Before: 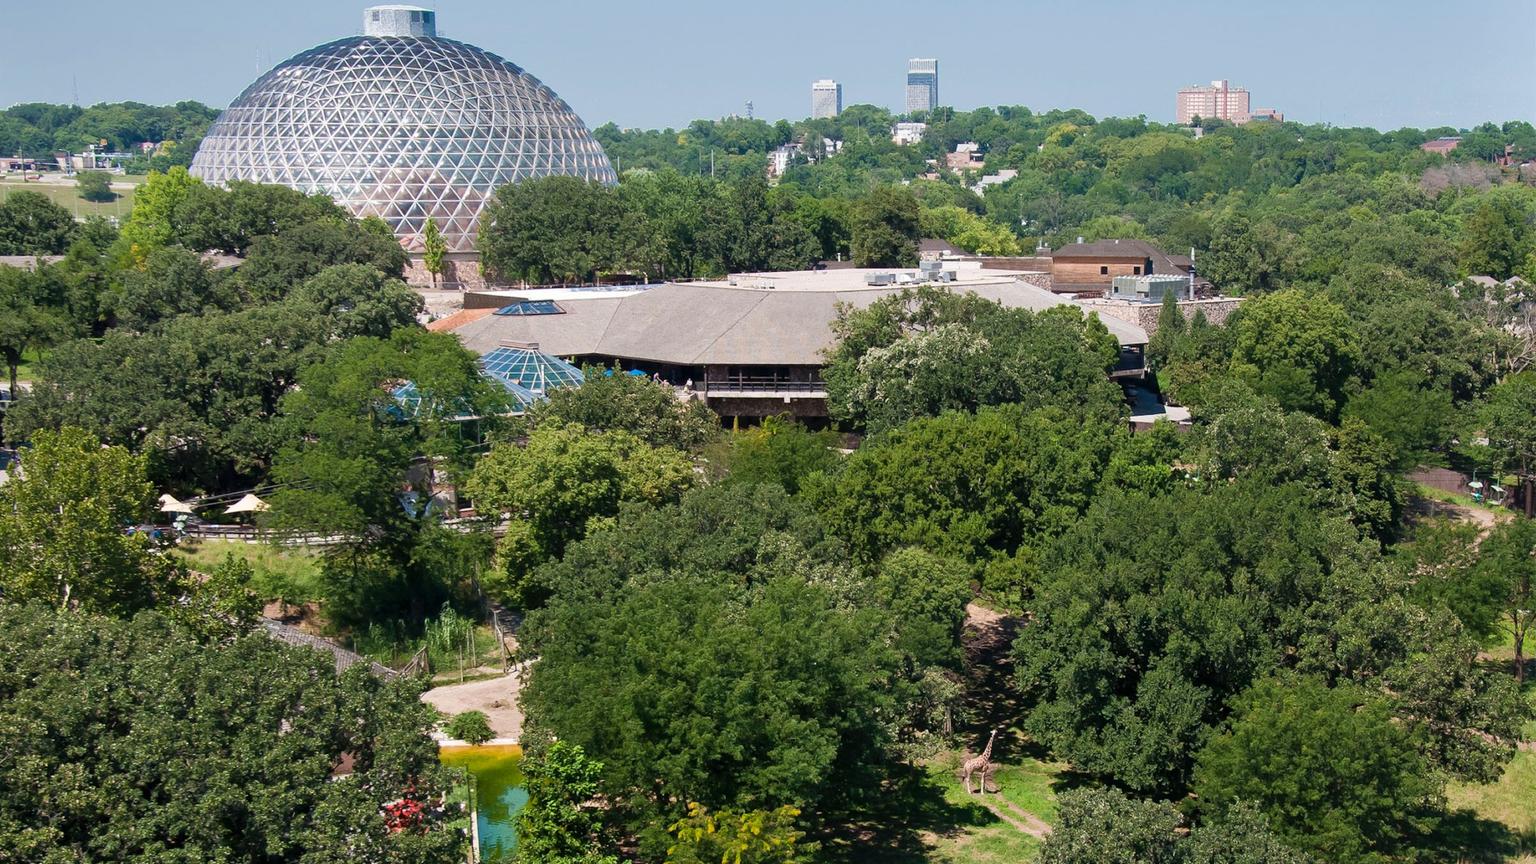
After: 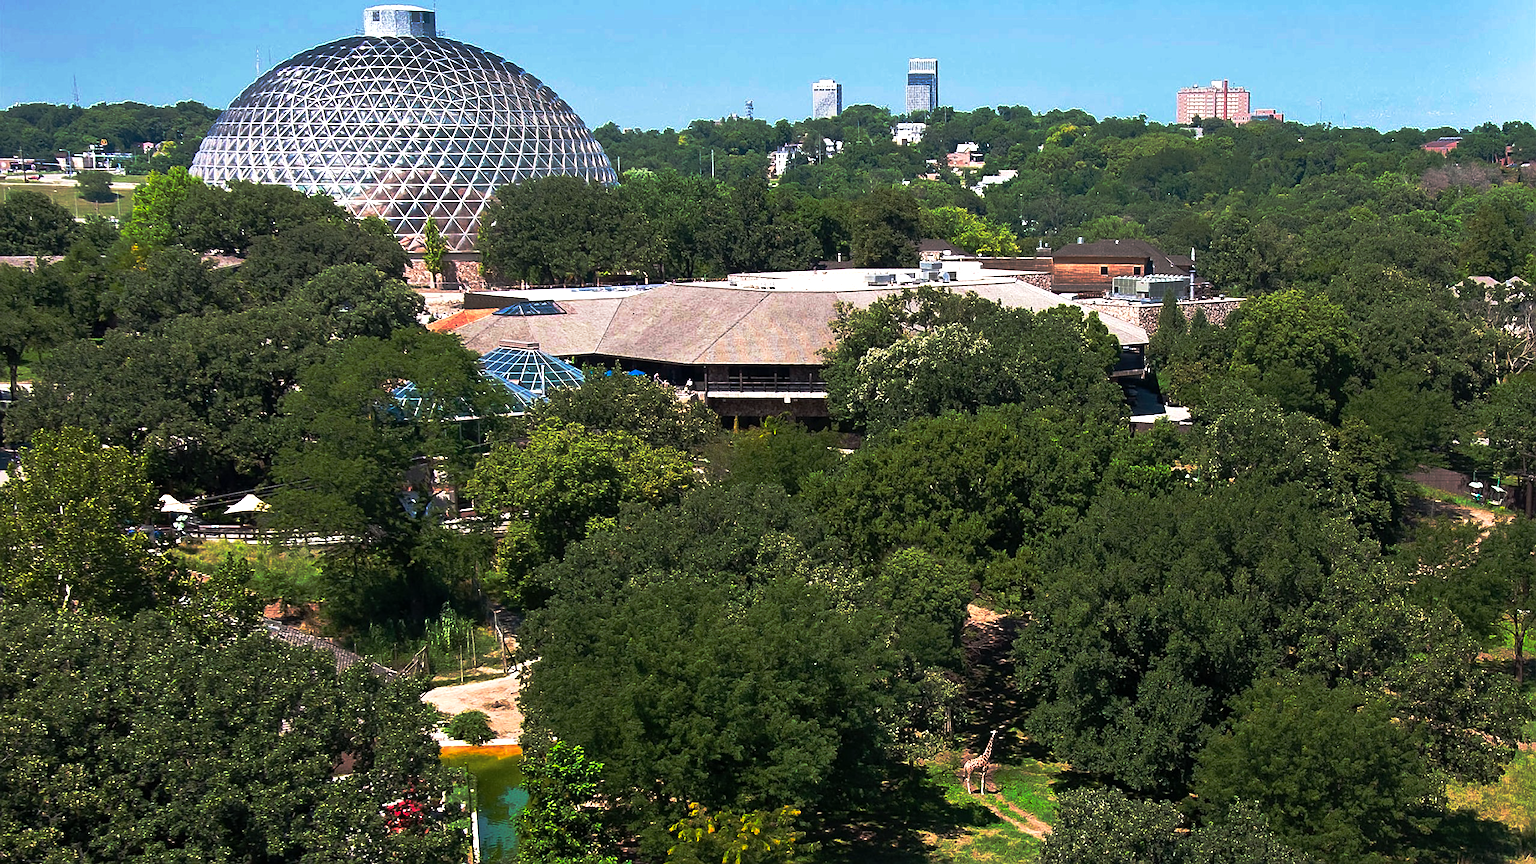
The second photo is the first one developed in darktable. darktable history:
exposure: black level correction 0, exposure 0.498 EV, compensate highlight preservation false
sharpen: amount 0.5
base curve: curves: ch0 [(0, 0) (0.564, 0.291) (0.802, 0.731) (1, 1)], preserve colors none
